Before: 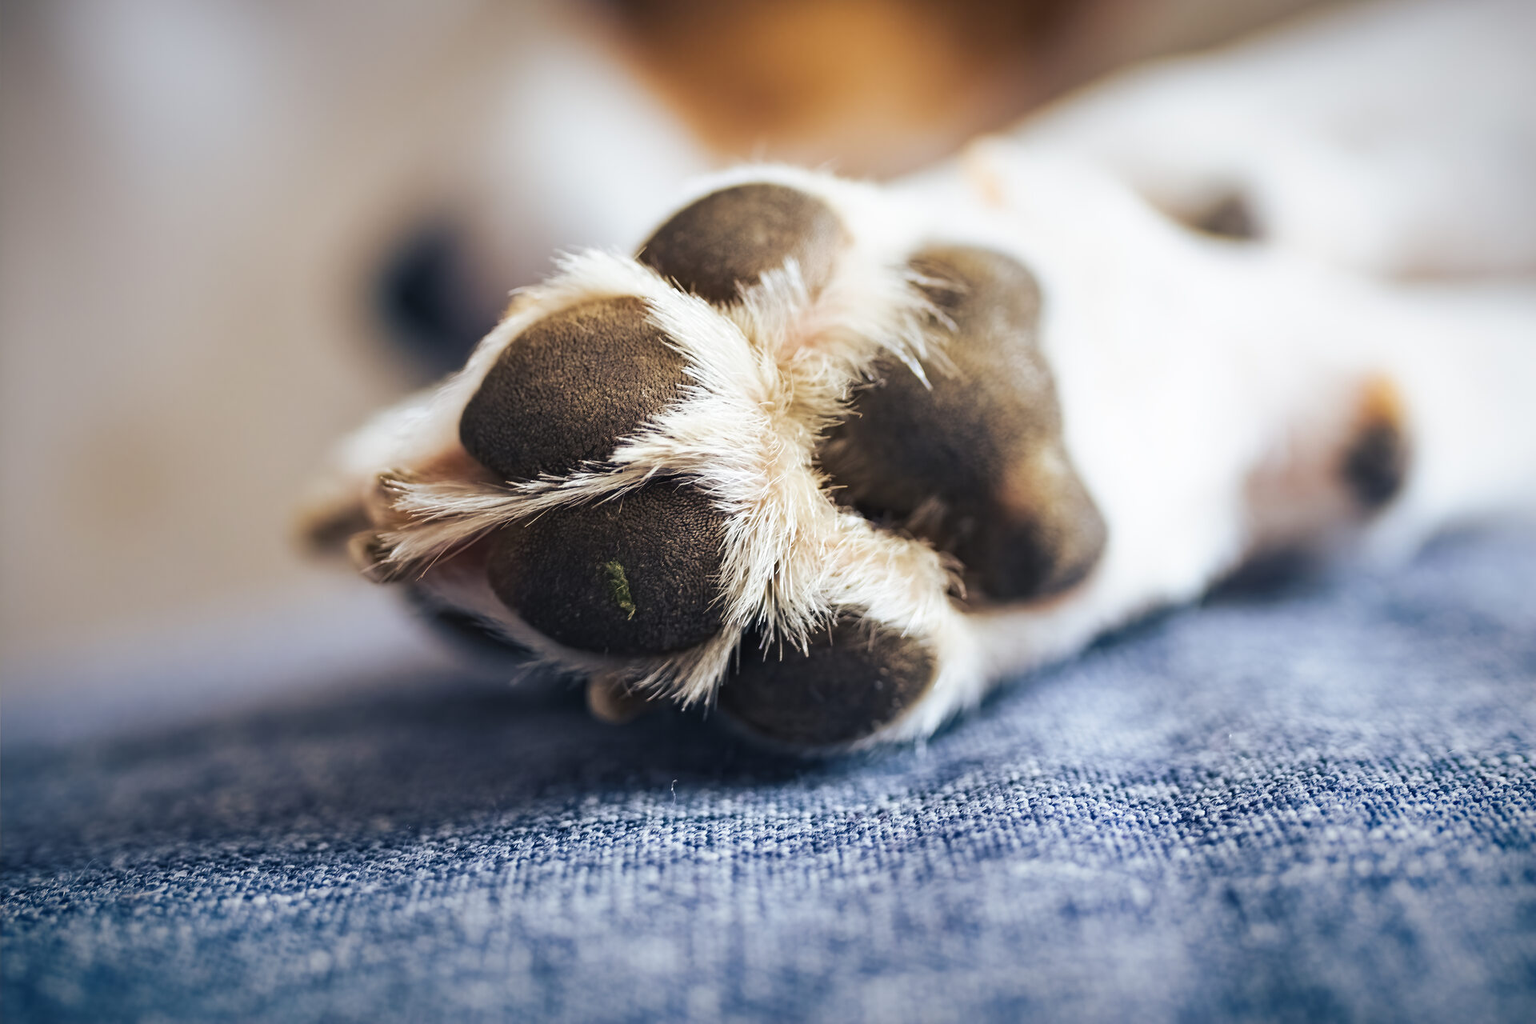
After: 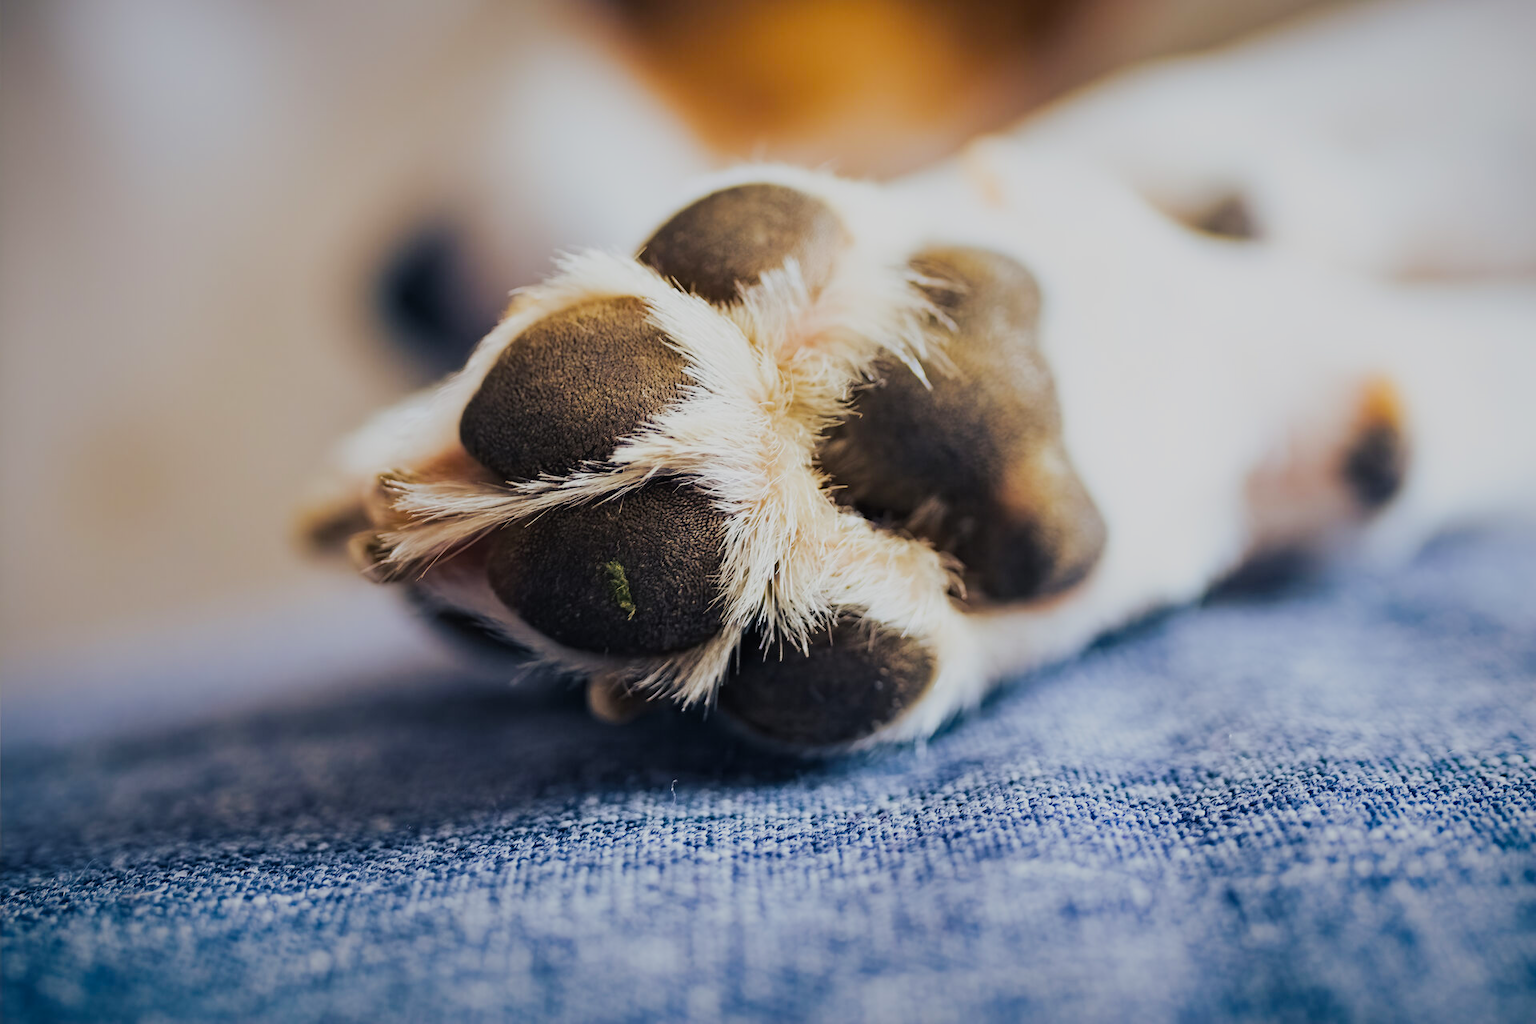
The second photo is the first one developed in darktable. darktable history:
filmic rgb: black relative exposure -16 EV, white relative exposure 6.12 EV, hardness 5.22
color balance rgb: perceptual saturation grading › global saturation 20%, global vibrance 20%
